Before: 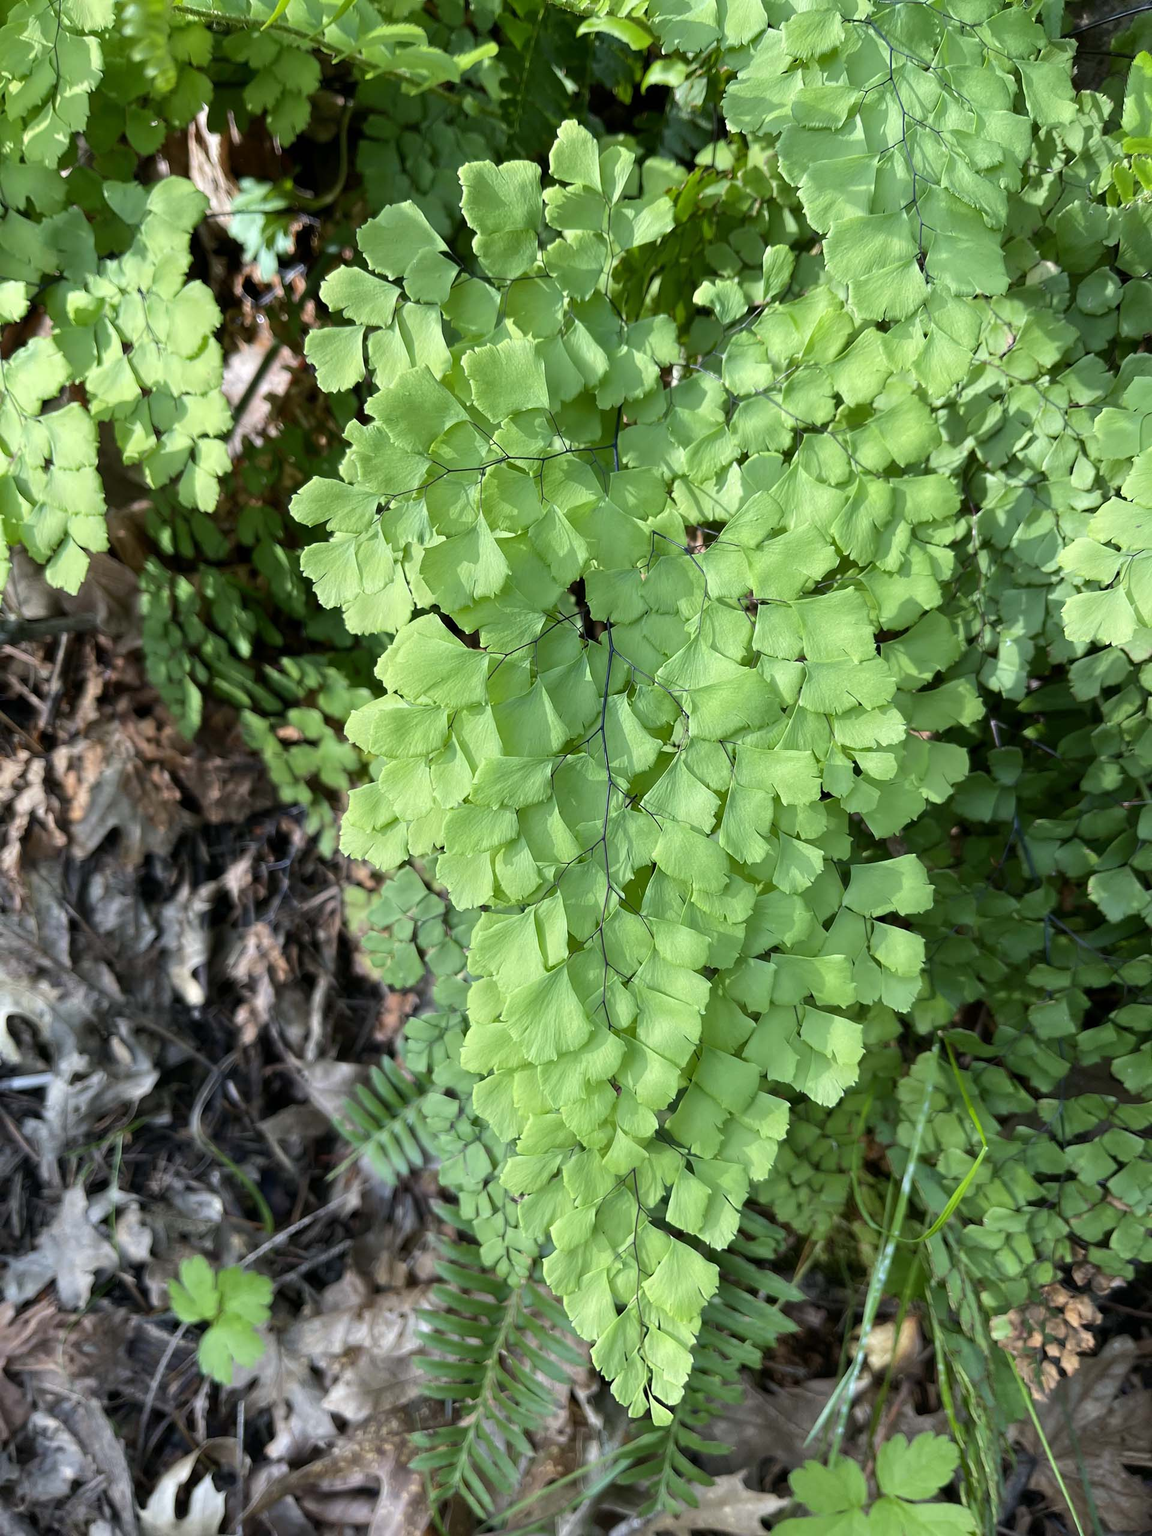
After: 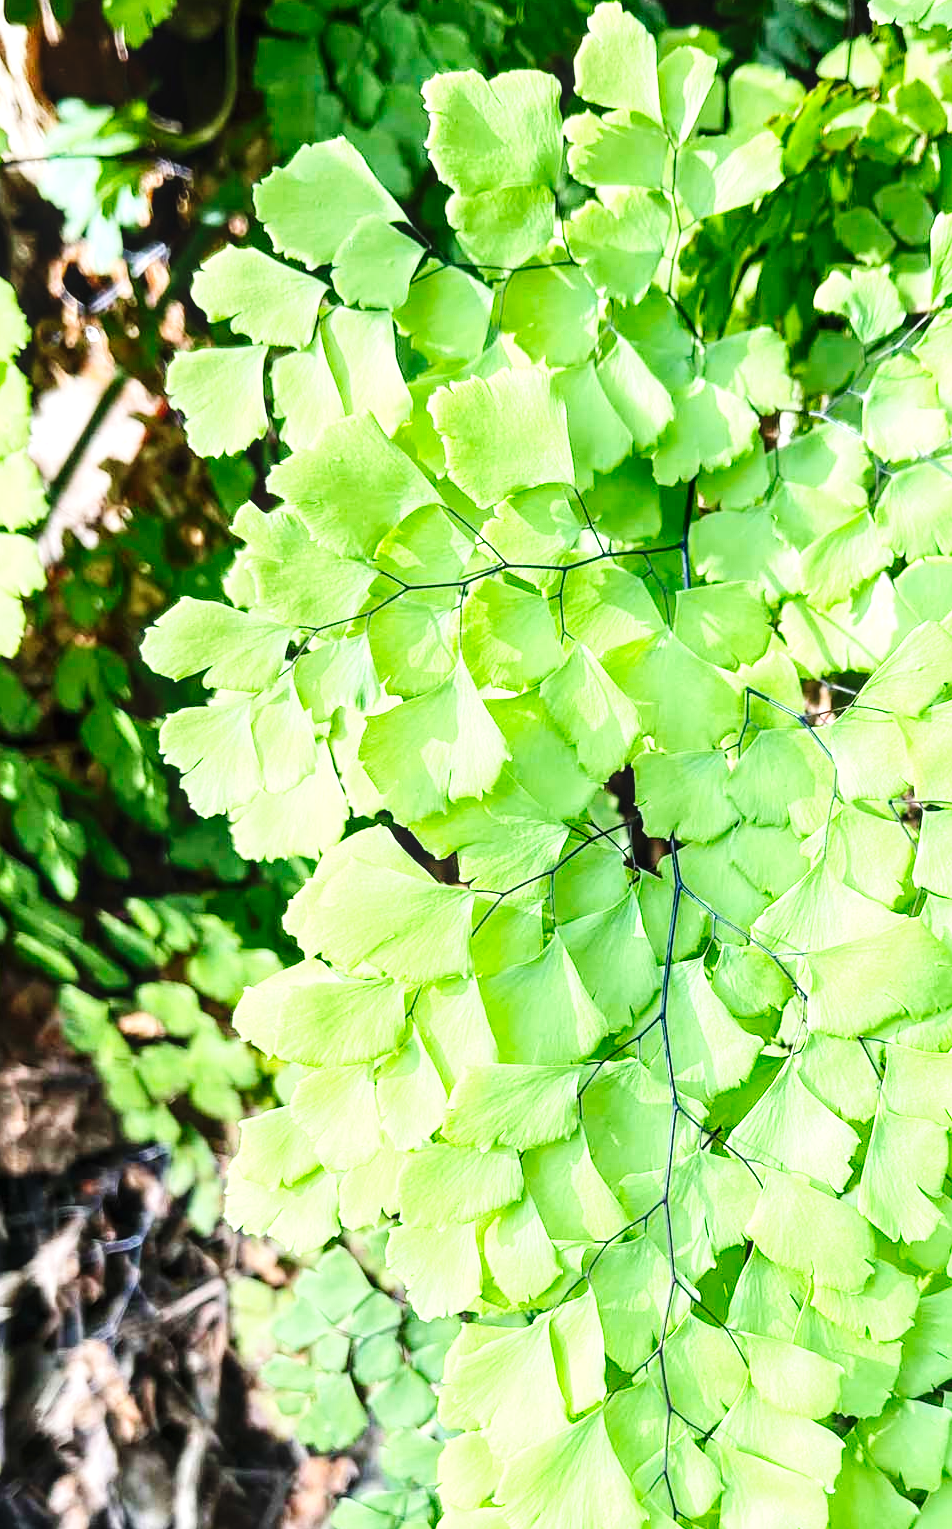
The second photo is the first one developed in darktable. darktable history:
crop: left 17.785%, top 7.721%, right 32.62%, bottom 32.543%
tone curve: curves: ch0 [(0, 0) (0.641, 0.595) (1, 1)], preserve colors none
exposure: exposure 0.993 EV, compensate highlight preservation false
tone equalizer: edges refinement/feathering 500, mask exposure compensation -1.57 EV, preserve details no
base curve: curves: ch0 [(0, 0) (0.036, 0.025) (0.121, 0.166) (0.206, 0.329) (0.605, 0.79) (1, 1)], preserve colors none
contrast brightness saturation: contrast 0.153, brightness 0.041
local contrast: on, module defaults
